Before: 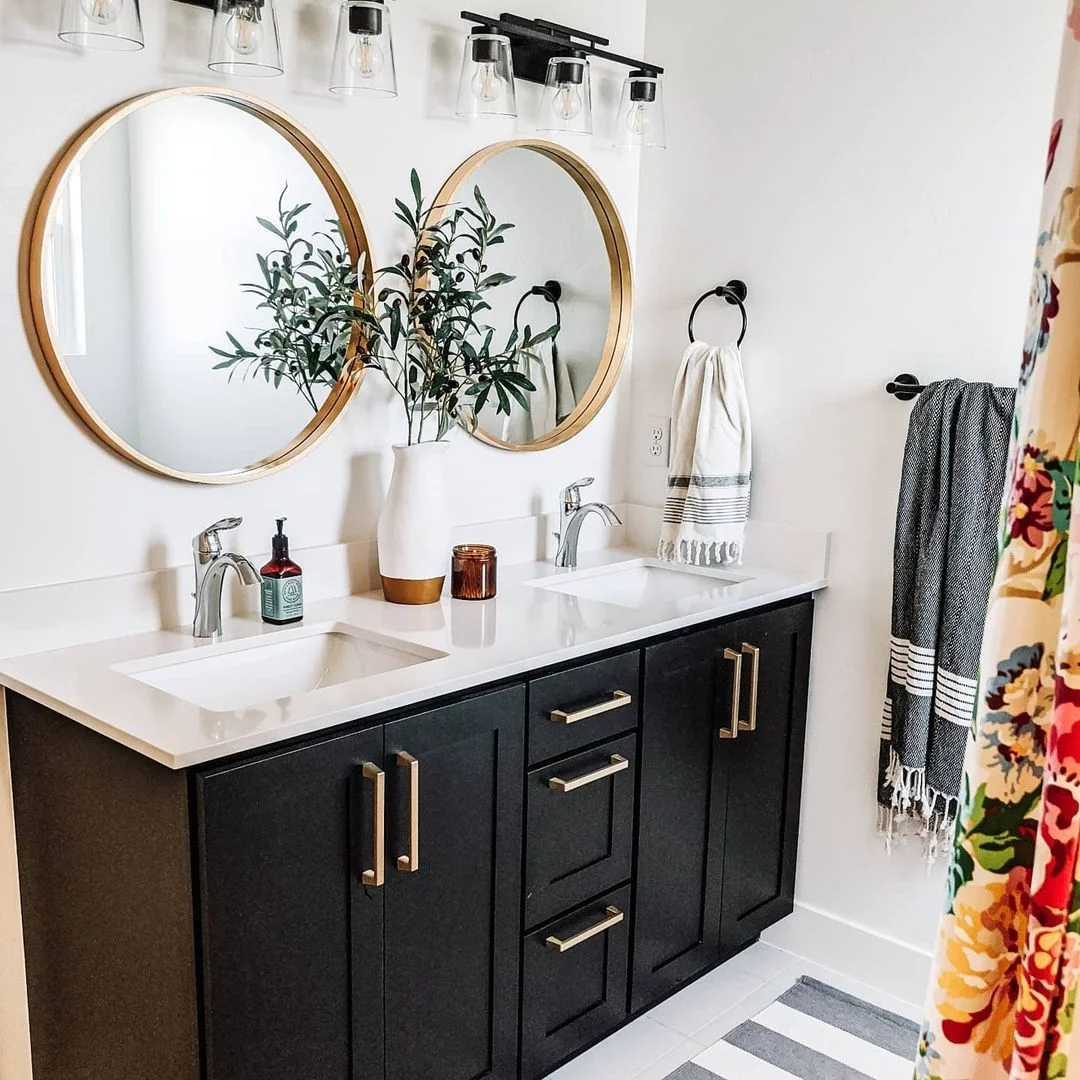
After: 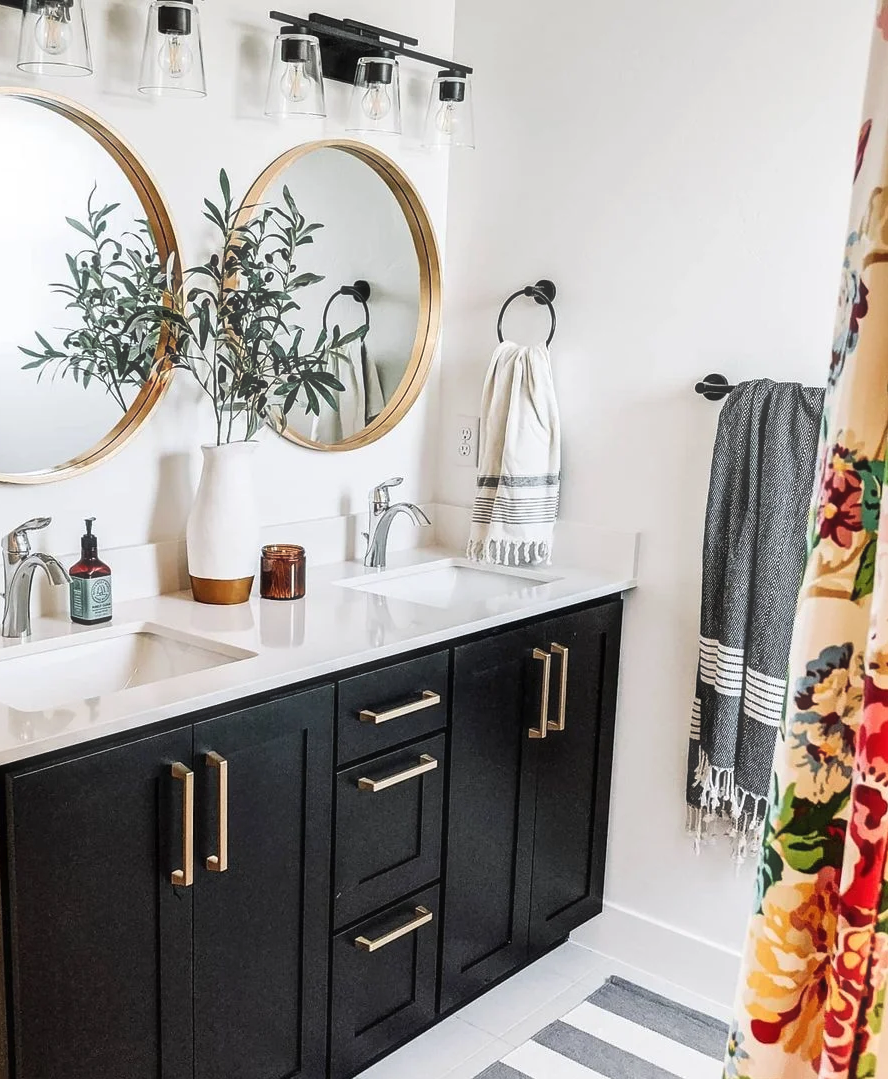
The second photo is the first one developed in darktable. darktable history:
haze removal: strength -0.054, compatibility mode true, adaptive false
crop: left 17.687%, bottom 0.049%
